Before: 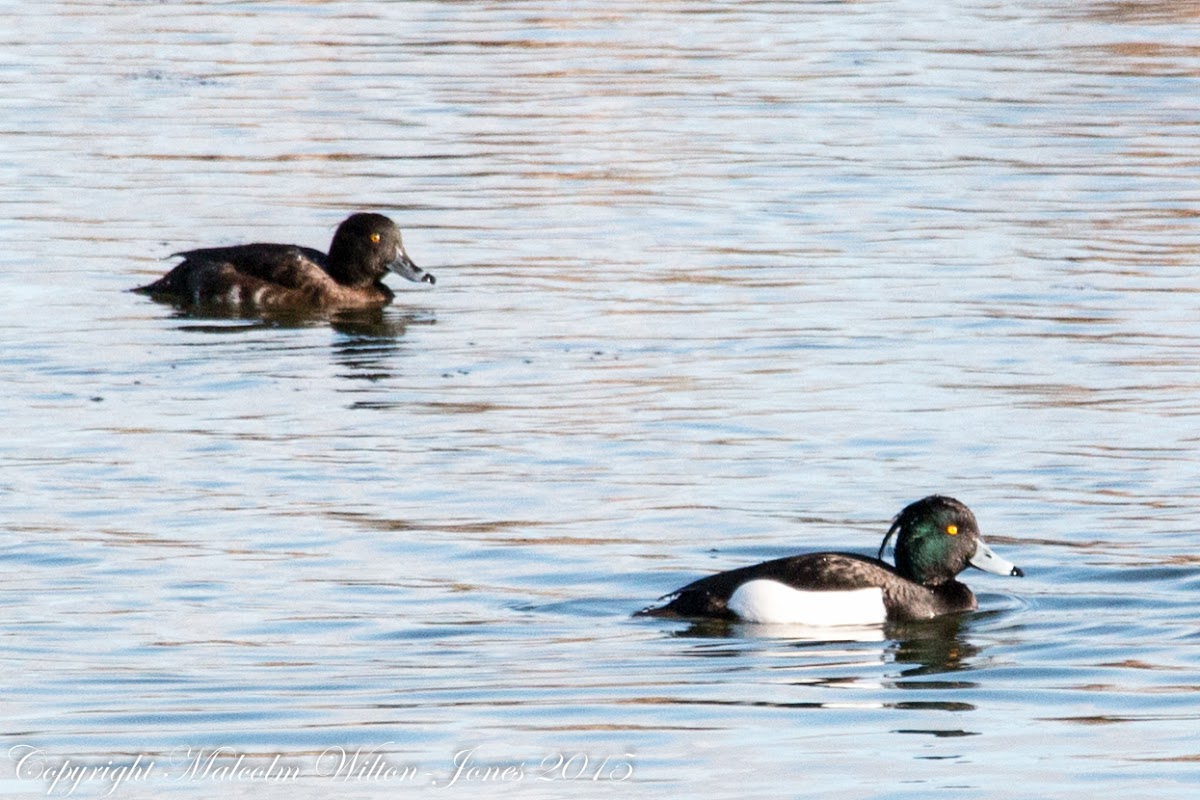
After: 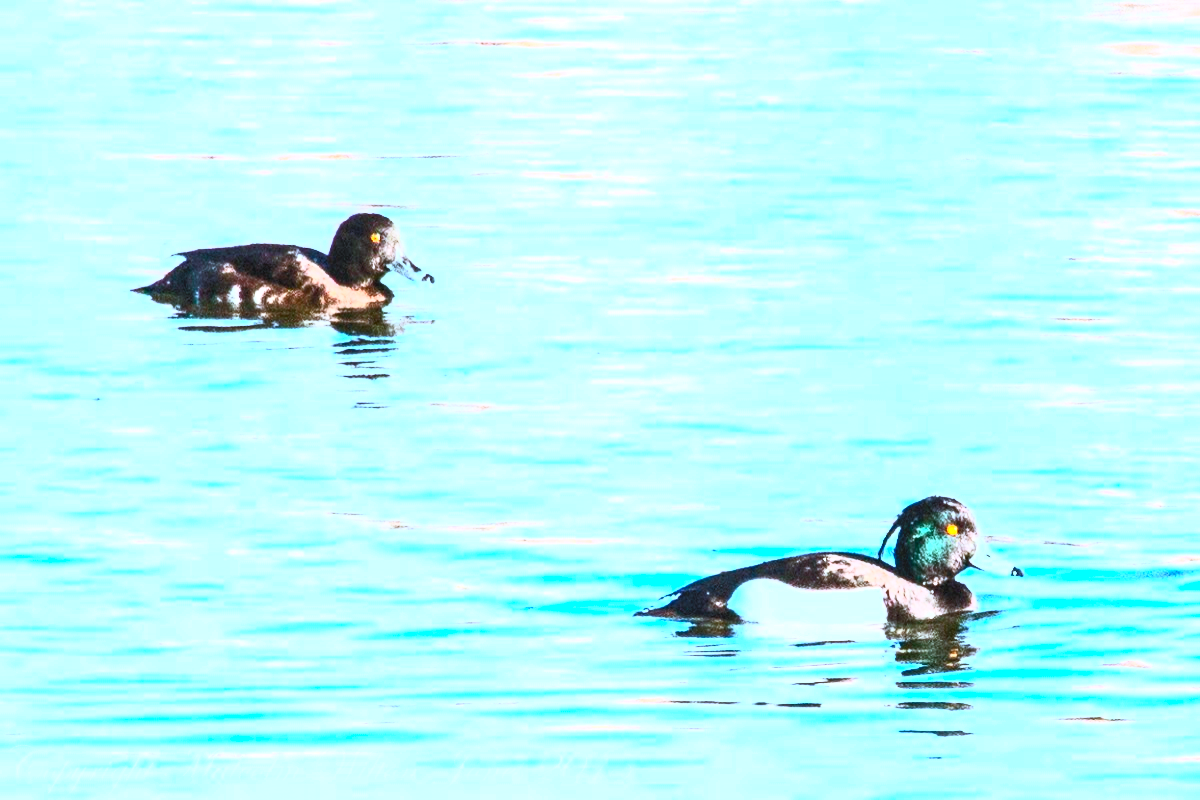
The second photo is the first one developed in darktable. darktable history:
exposure: black level correction 0, exposure 1 EV, compensate exposure bias true, compensate highlight preservation false
contrast brightness saturation: contrast 0.815, brightness 0.602, saturation 0.61
local contrast: on, module defaults
color correction: highlights a* -8.9, highlights b* -22.43
